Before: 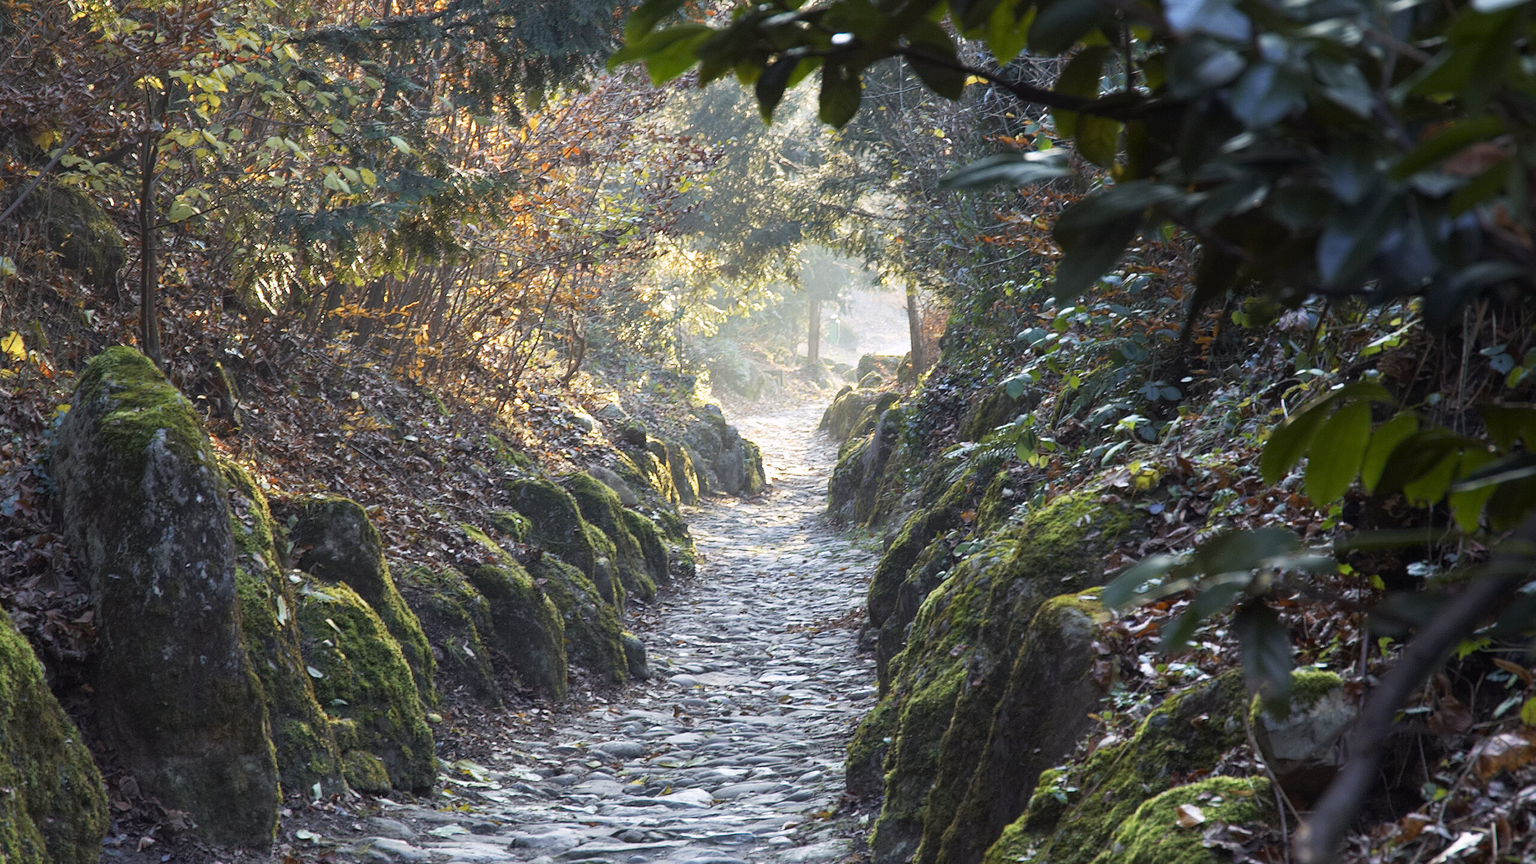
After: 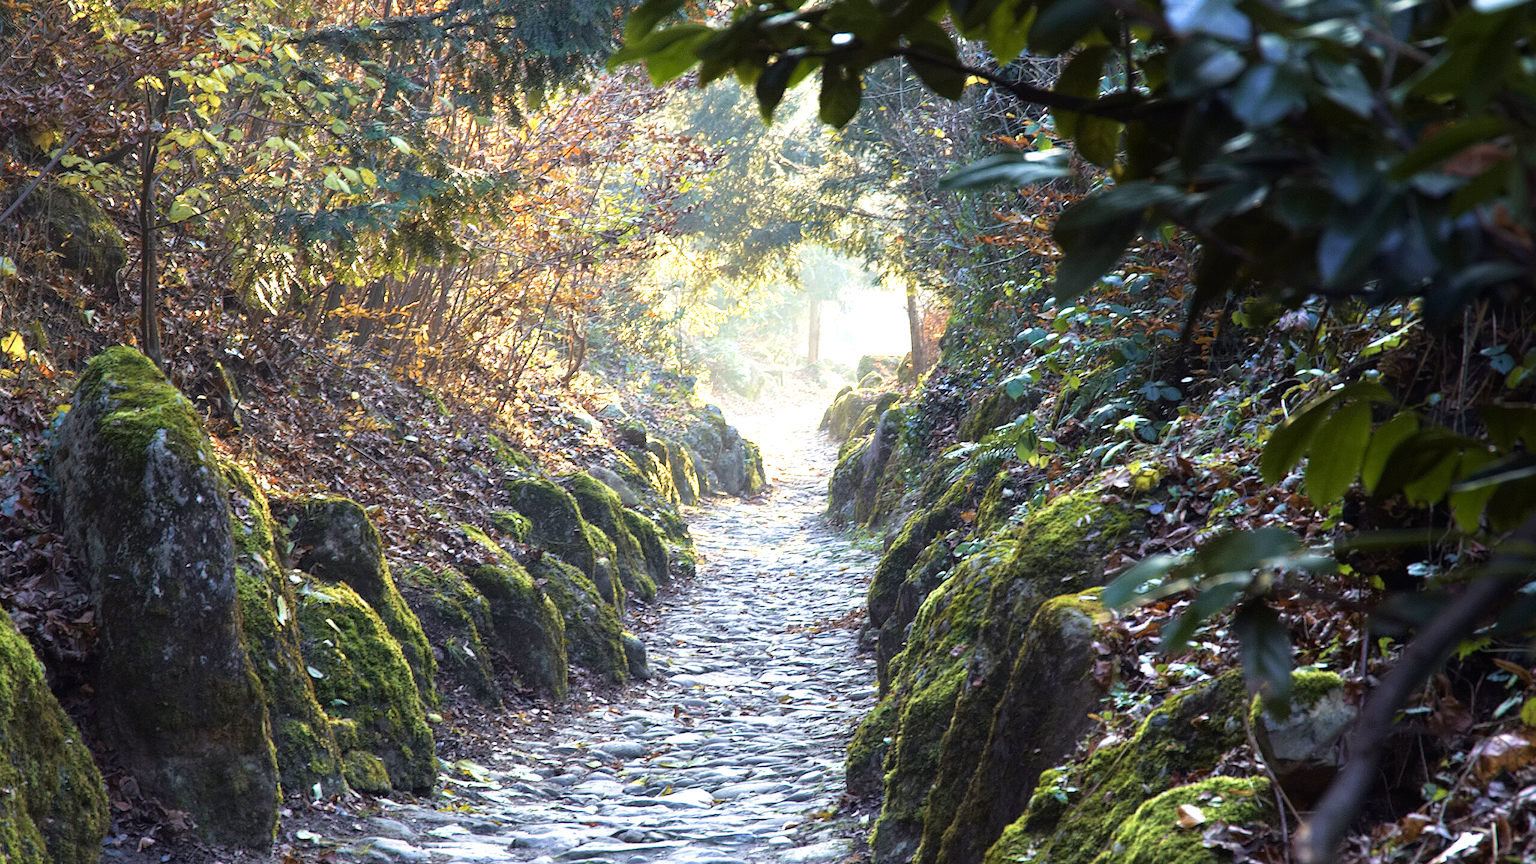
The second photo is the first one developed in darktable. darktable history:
velvia: strength 44.61%
tone equalizer: -8 EV -0.715 EV, -7 EV -0.676 EV, -6 EV -0.56 EV, -5 EV -0.405 EV, -3 EV 0.374 EV, -2 EV 0.6 EV, -1 EV 0.693 EV, +0 EV 0.77 EV
